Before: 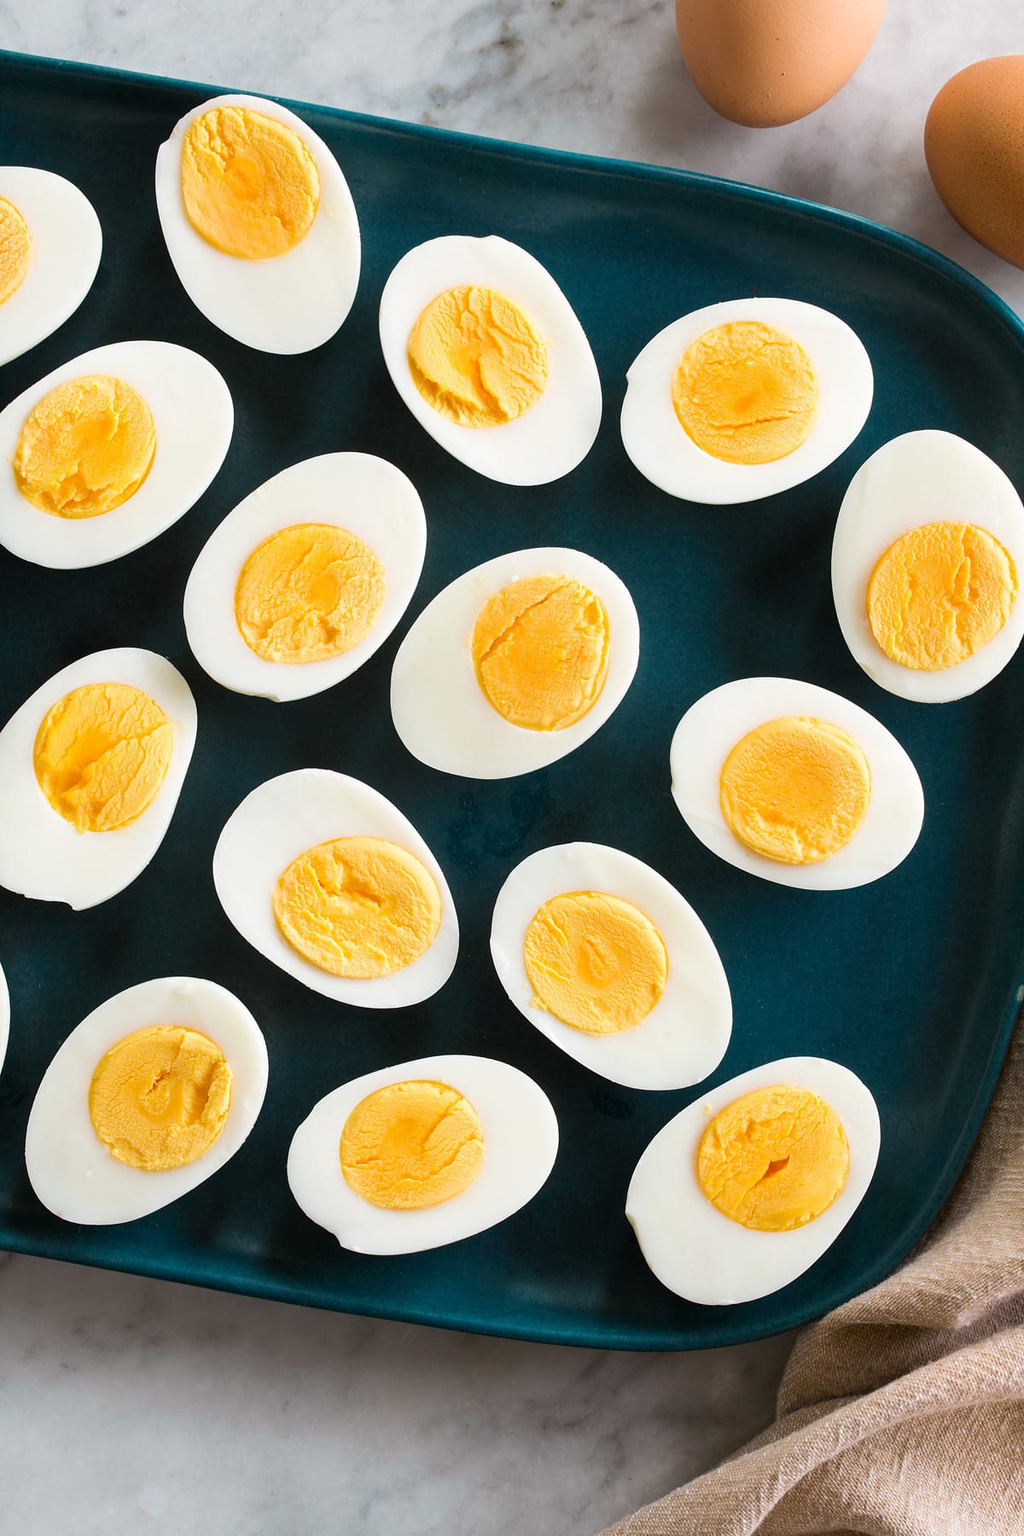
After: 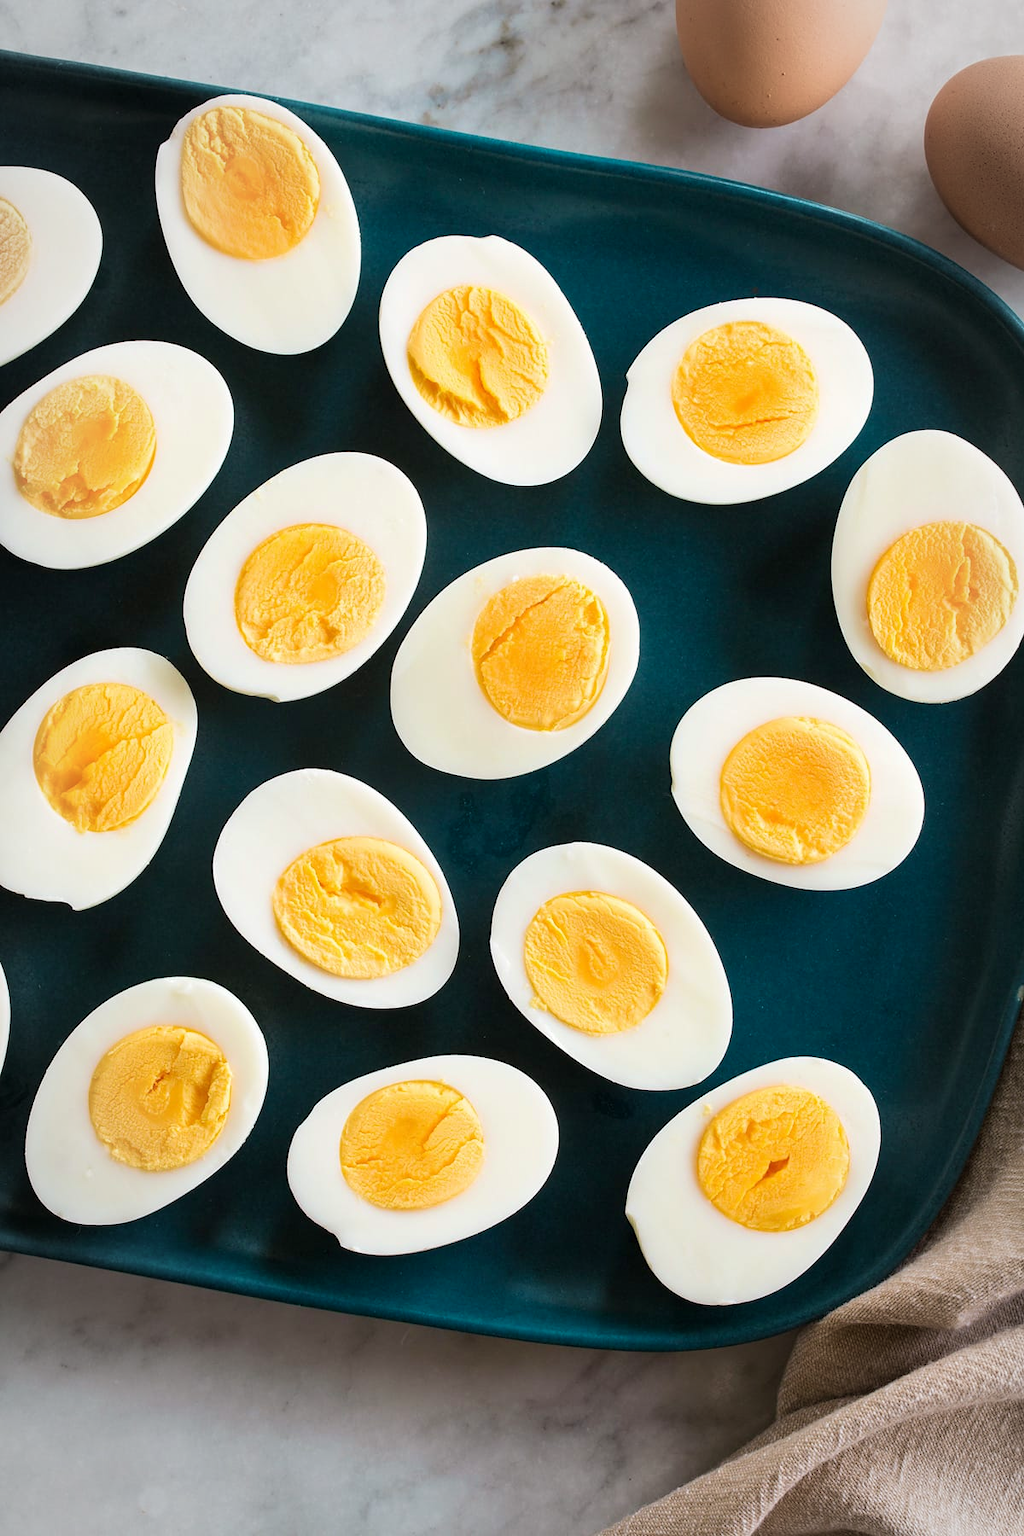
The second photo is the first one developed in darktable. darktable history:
velvia: on, module defaults
vignetting: brightness -0.202, automatic ratio true
